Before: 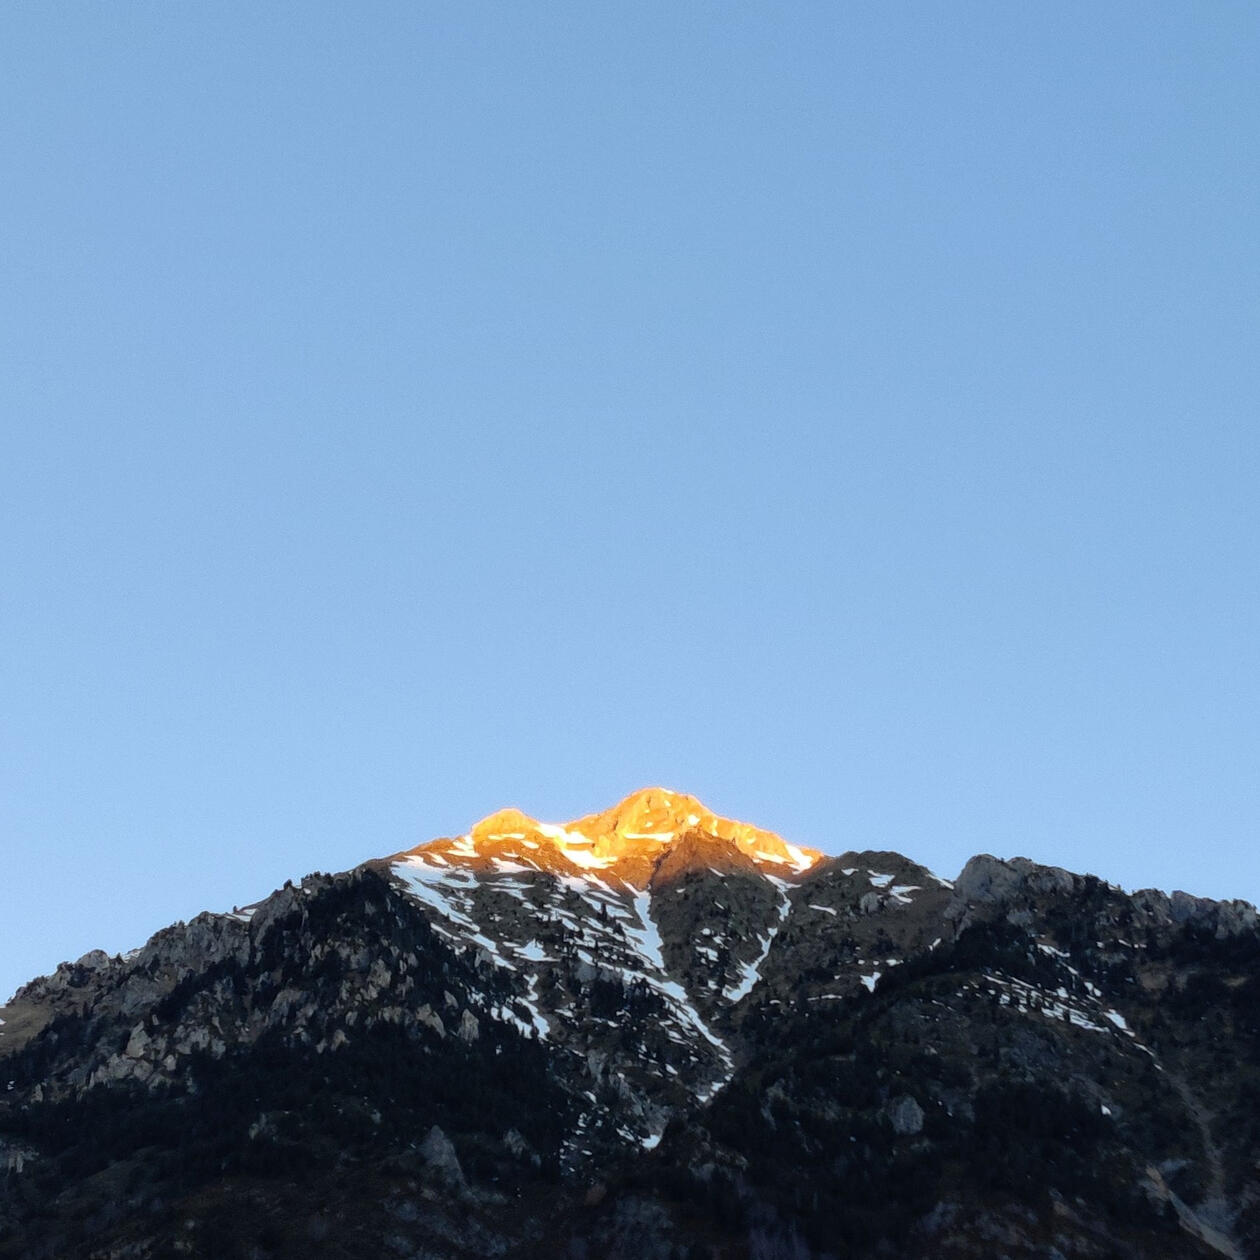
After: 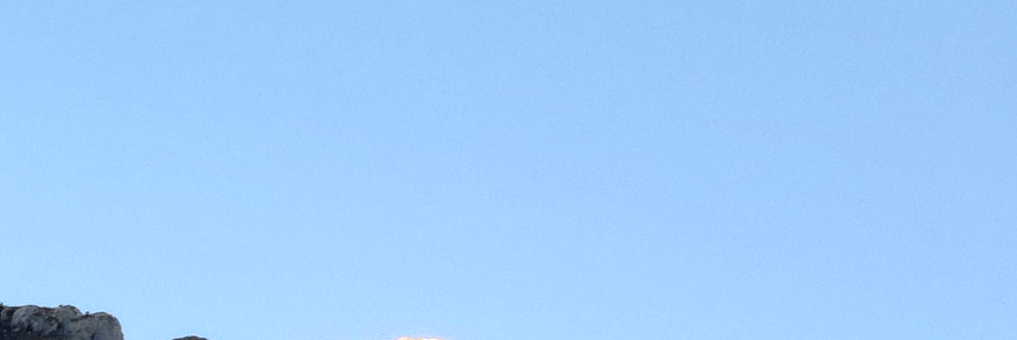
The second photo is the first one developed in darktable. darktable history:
crop and rotate: angle 16.12°, top 30.835%, bottom 35.653%
exposure: exposure 0.29 EV, compensate highlight preservation false
